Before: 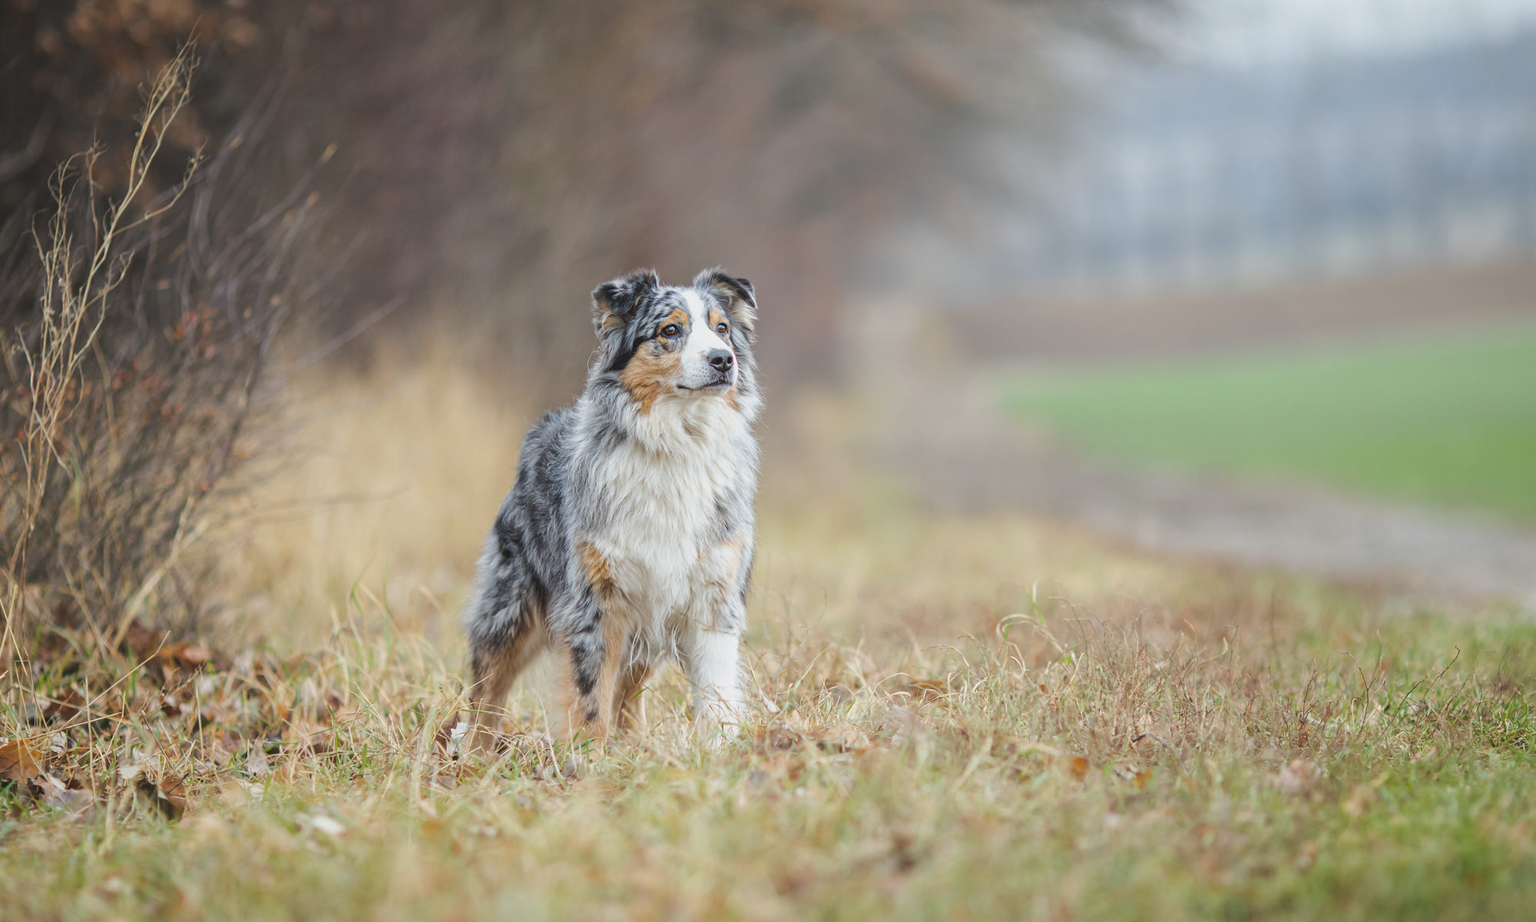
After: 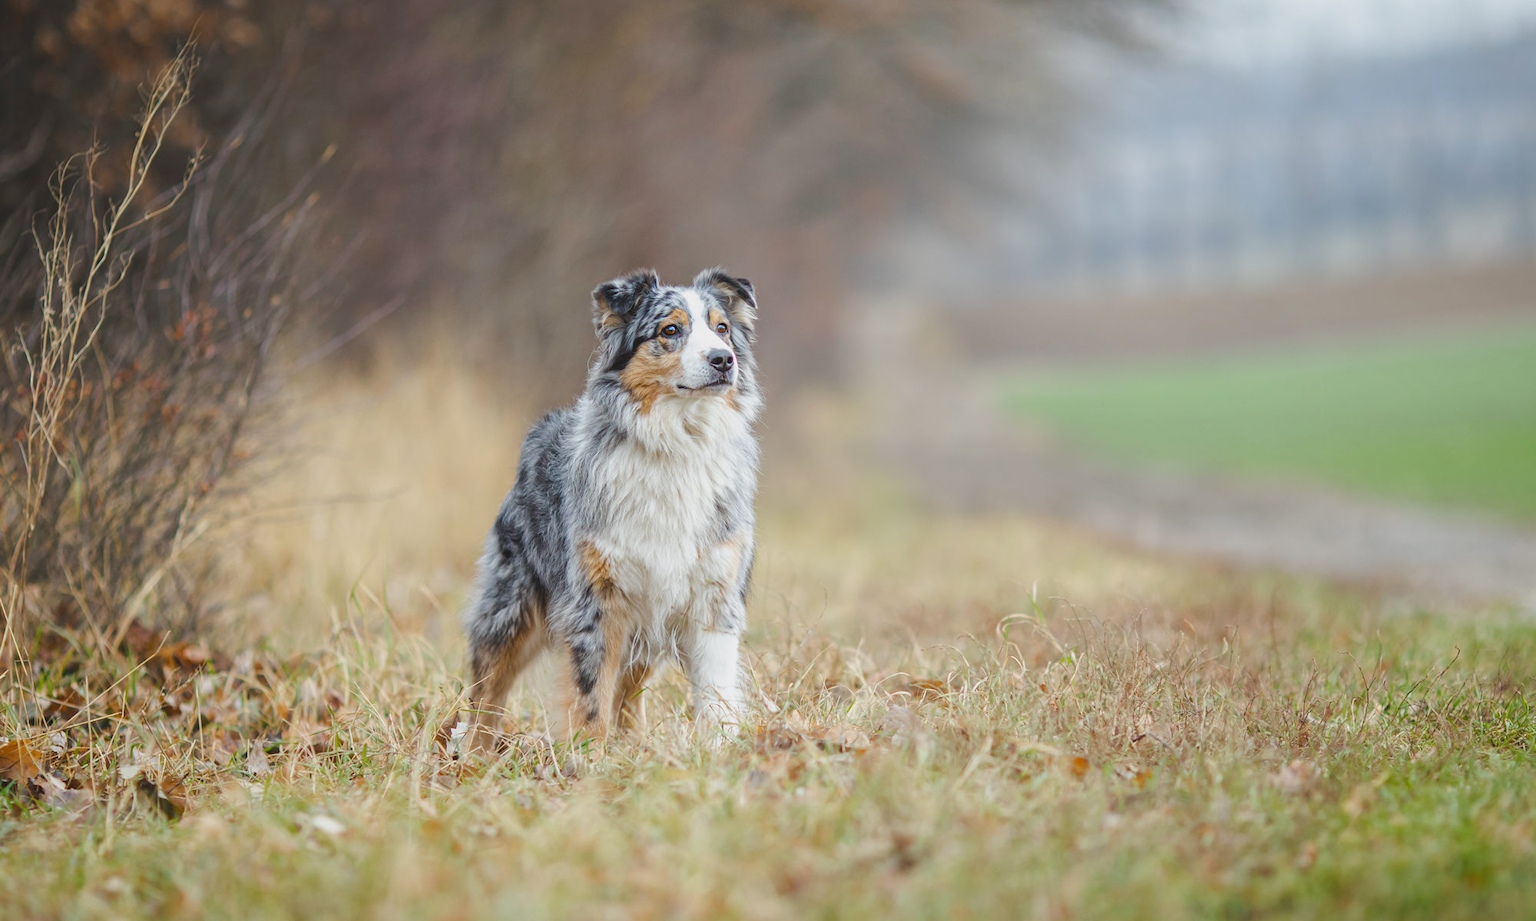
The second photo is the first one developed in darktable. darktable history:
white balance: emerald 1
color balance rgb: perceptual saturation grading › global saturation 20%, perceptual saturation grading › highlights -25%, perceptual saturation grading › shadows 25%
